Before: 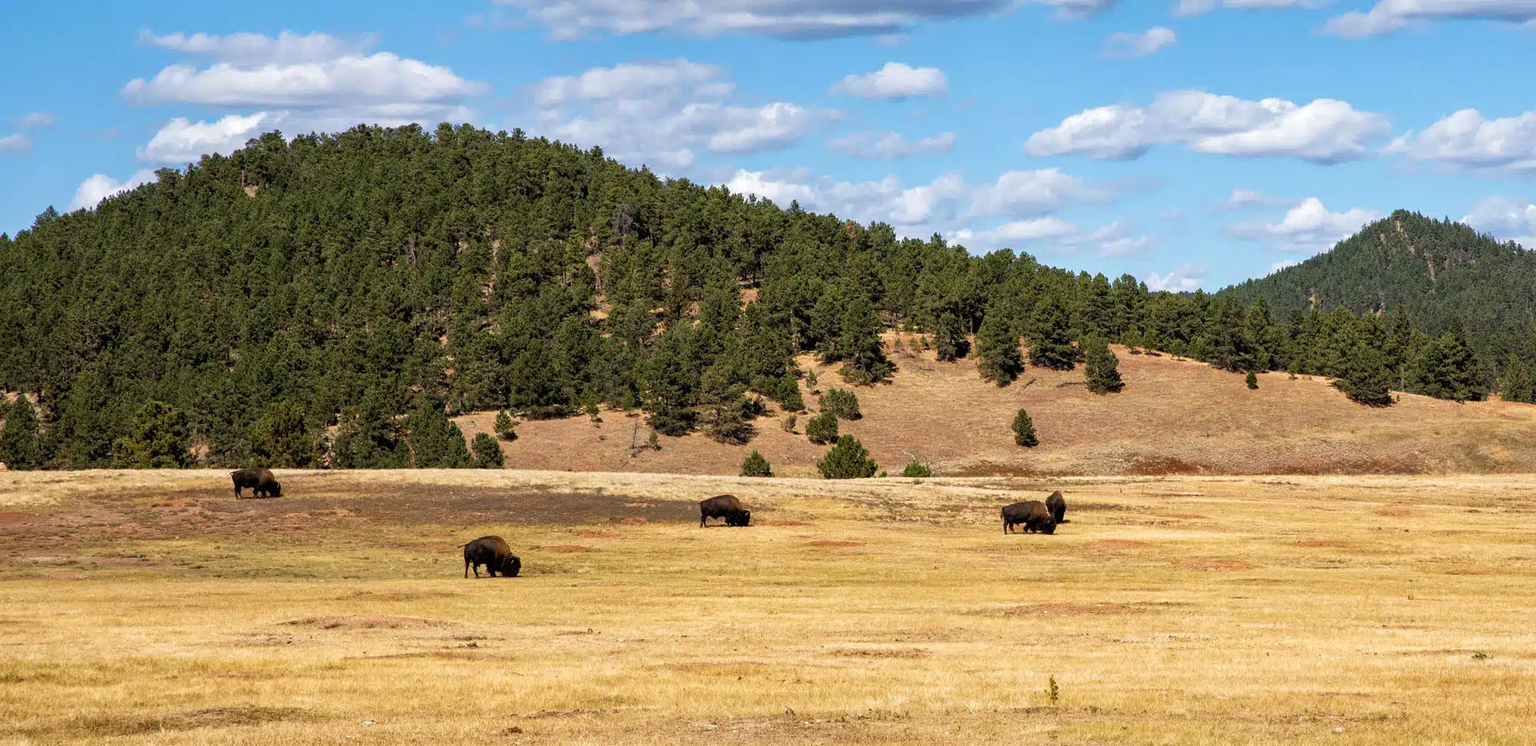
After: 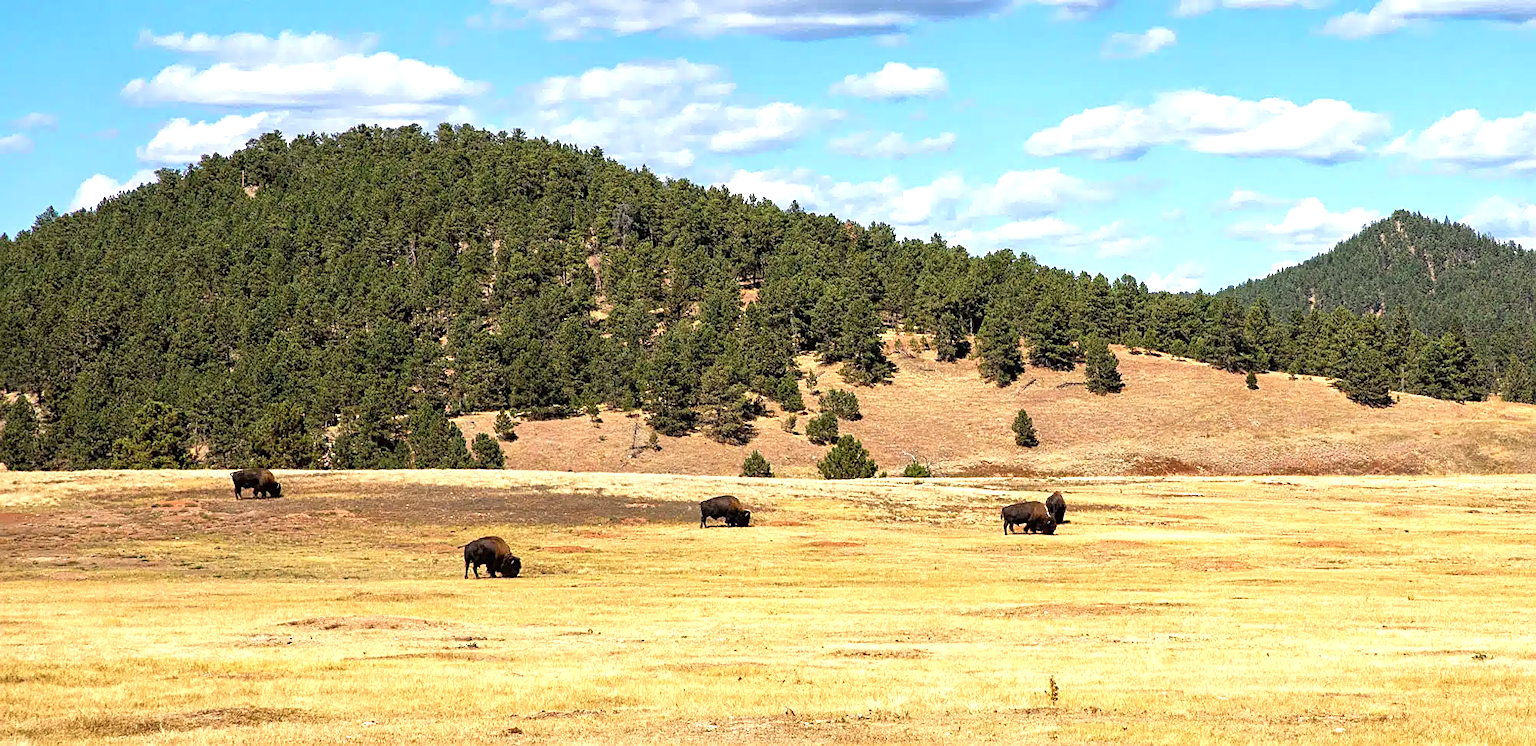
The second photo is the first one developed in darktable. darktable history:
sharpen: on, module defaults
exposure: black level correction 0, exposure 0.691 EV, compensate highlight preservation false
